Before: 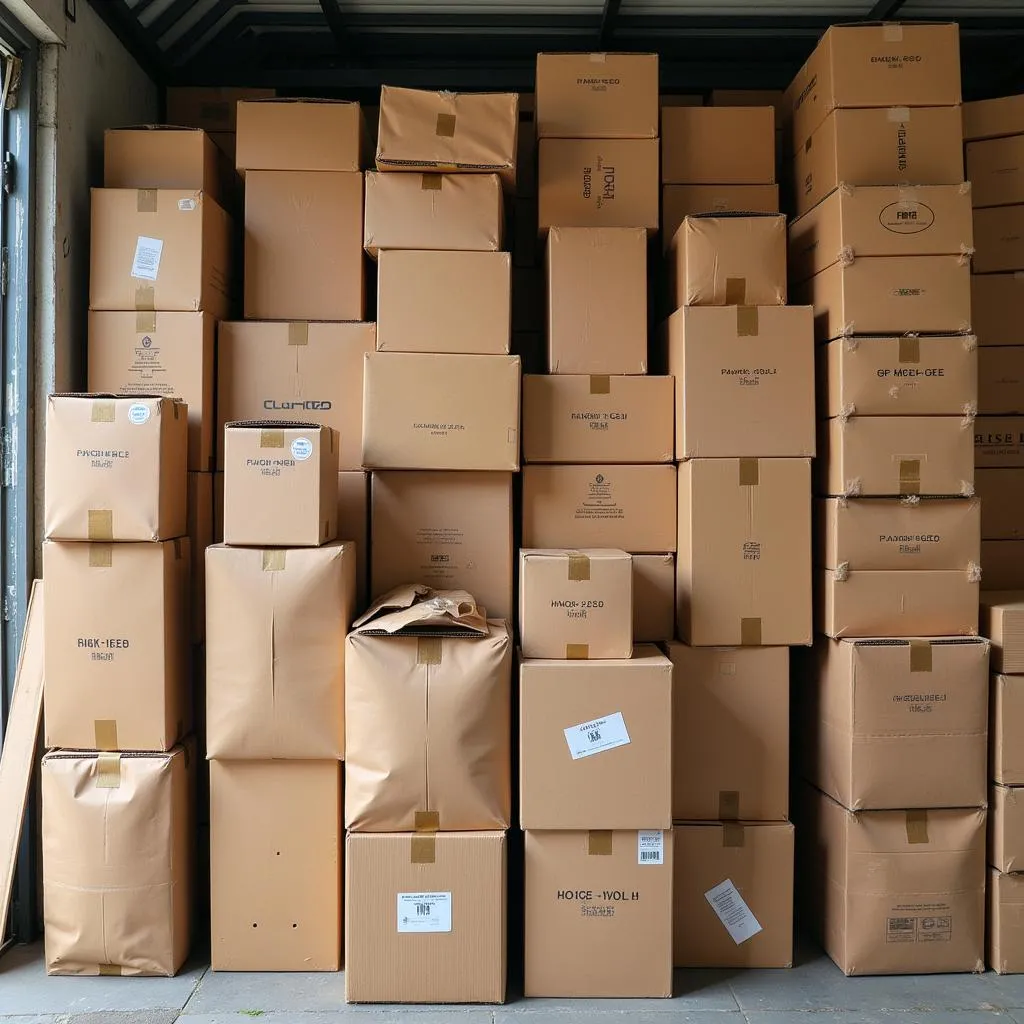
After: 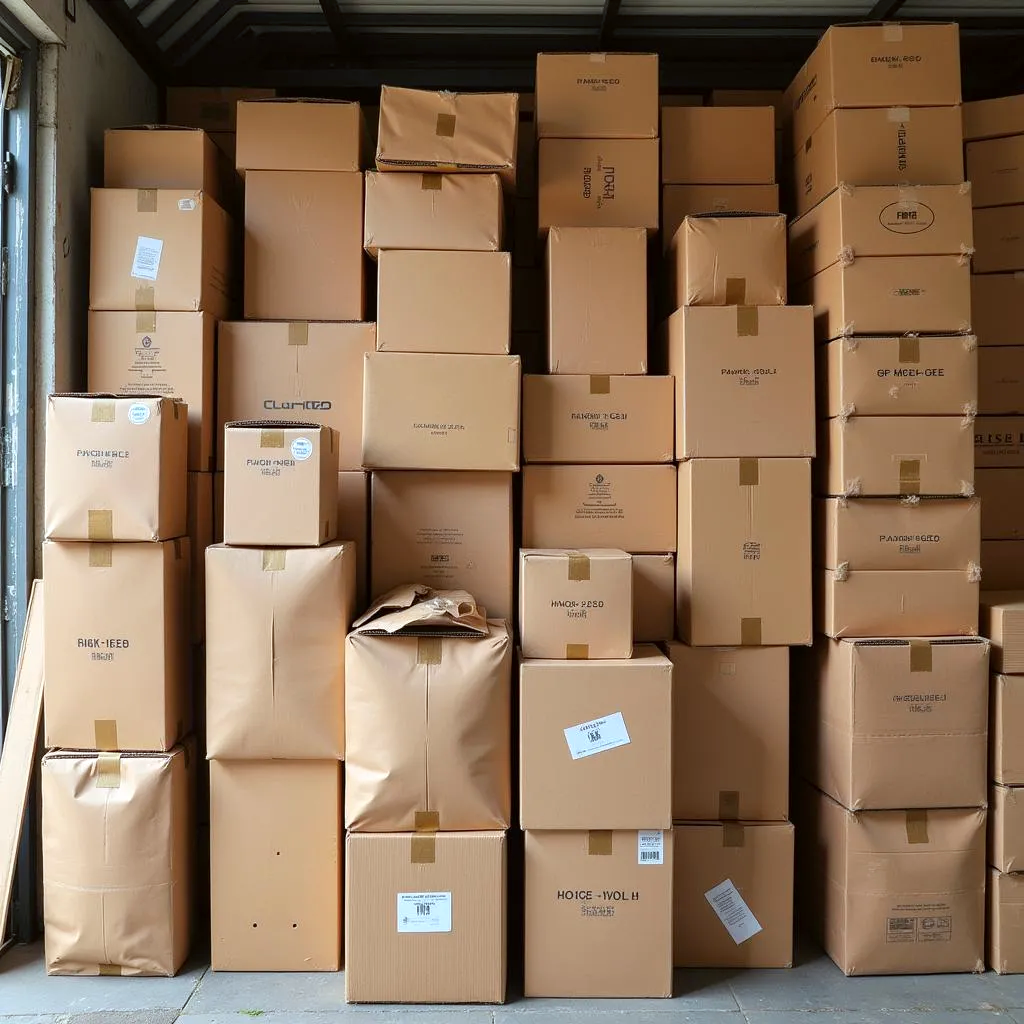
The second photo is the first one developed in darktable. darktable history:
exposure: exposure 0.128 EV, compensate exposure bias true, compensate highlight preservation false
color correction: highlights a* -2.71, highlights b* -2.55, shadows a* 2.37, shadows b* 2.64
